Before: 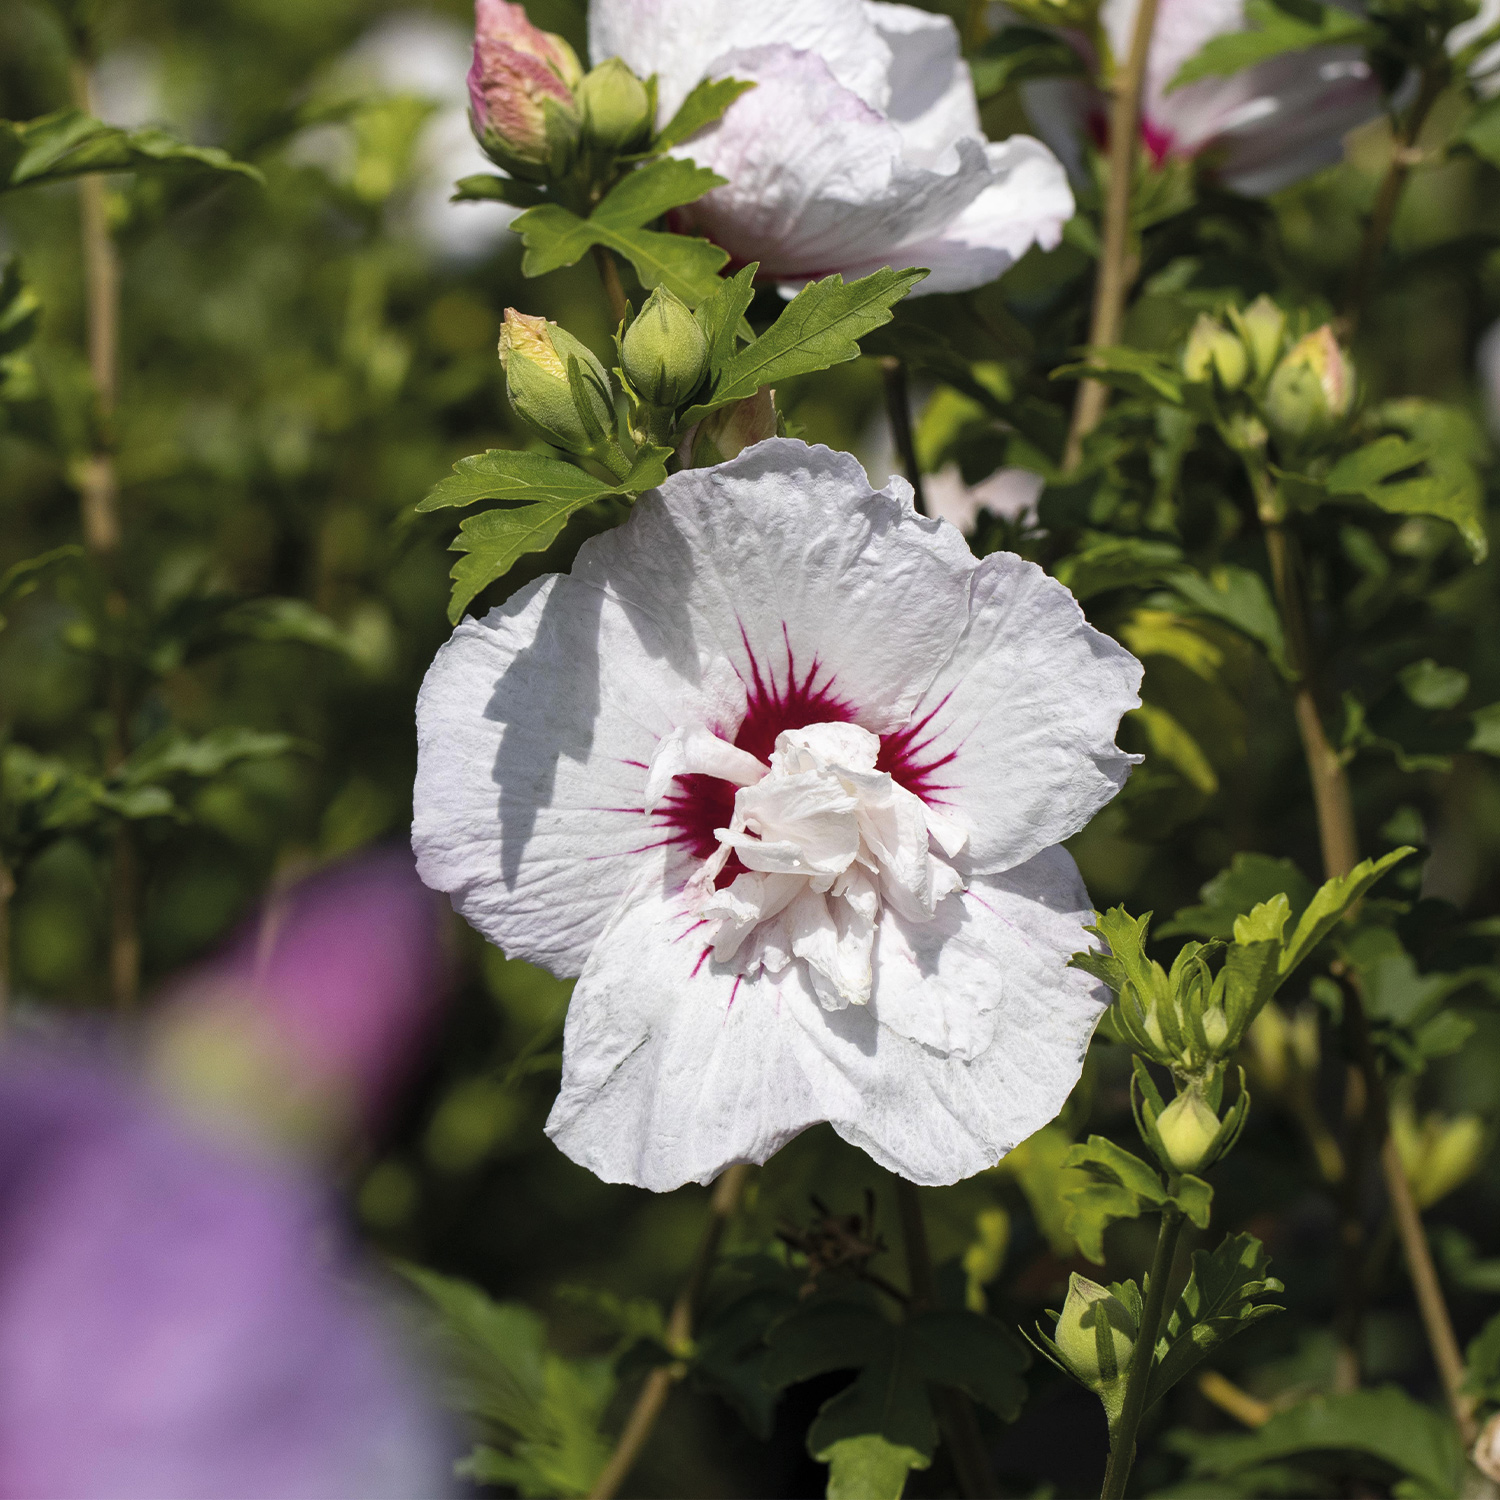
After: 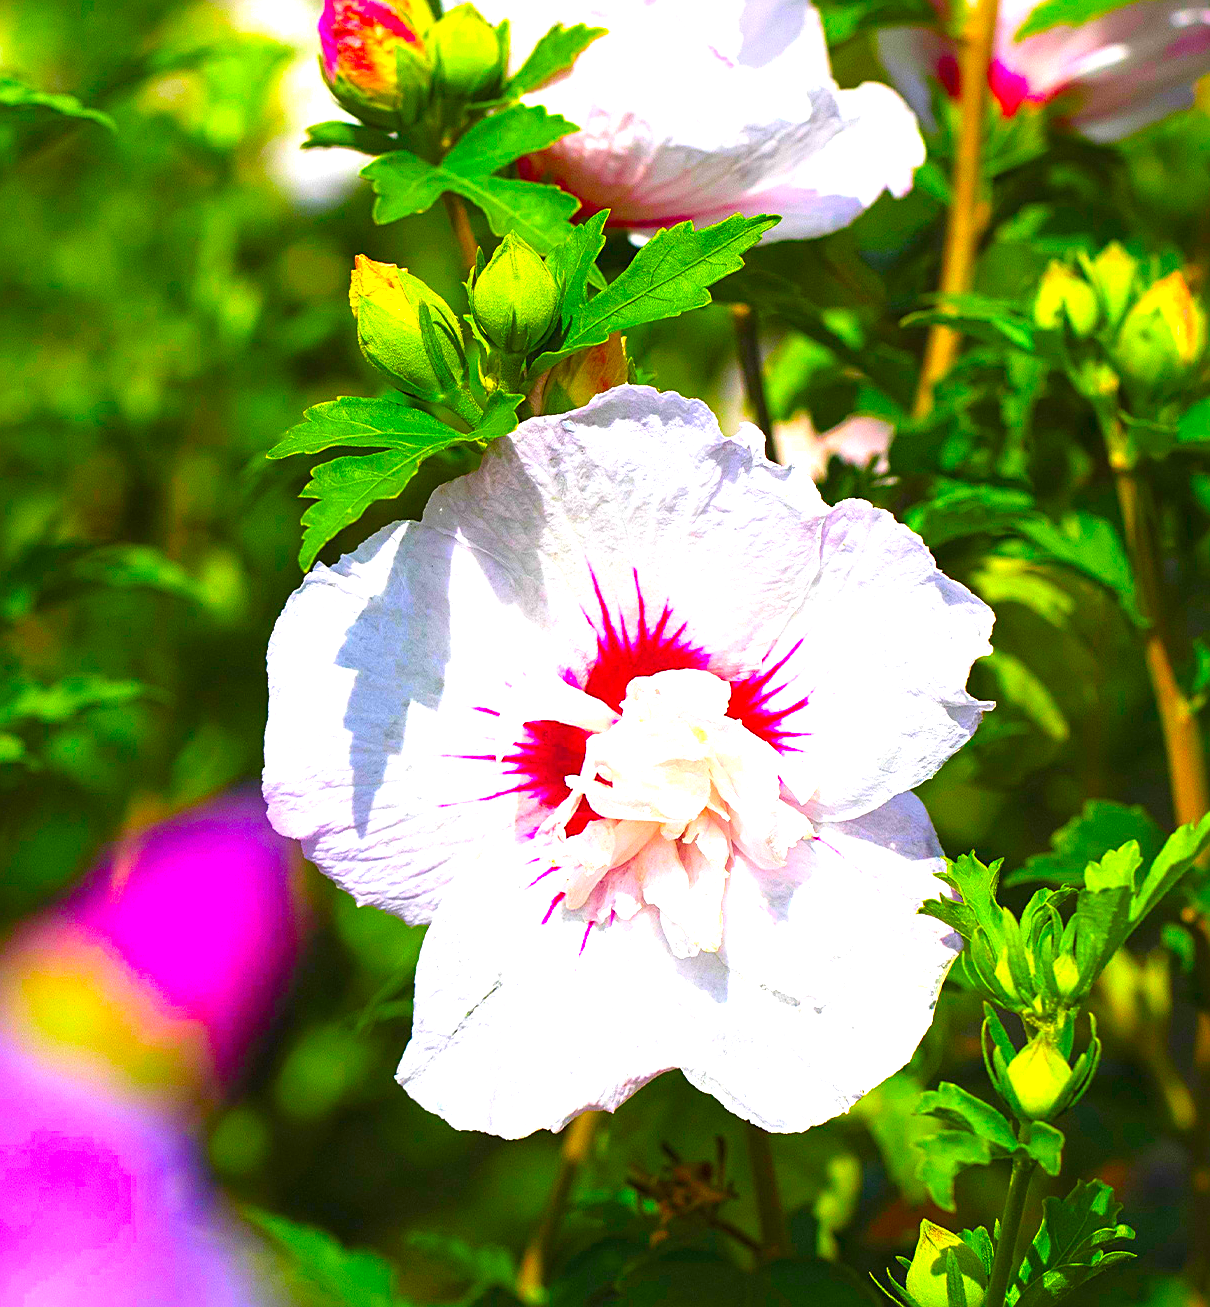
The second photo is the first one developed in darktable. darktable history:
color balance rgb: perceptual saturation grading › global saturation 16.398%, global vibrance 20%
exposure: black level correction 0, exposure 1.2 EV, compensate exposure bias true, compensate highlight preservation false
sharpen: on, module defaults
color correction: highlights b* -0.014, saturation 2.95
crop: left 9.964%, top 3.543%, right 9.164%, bottom 9.266%
